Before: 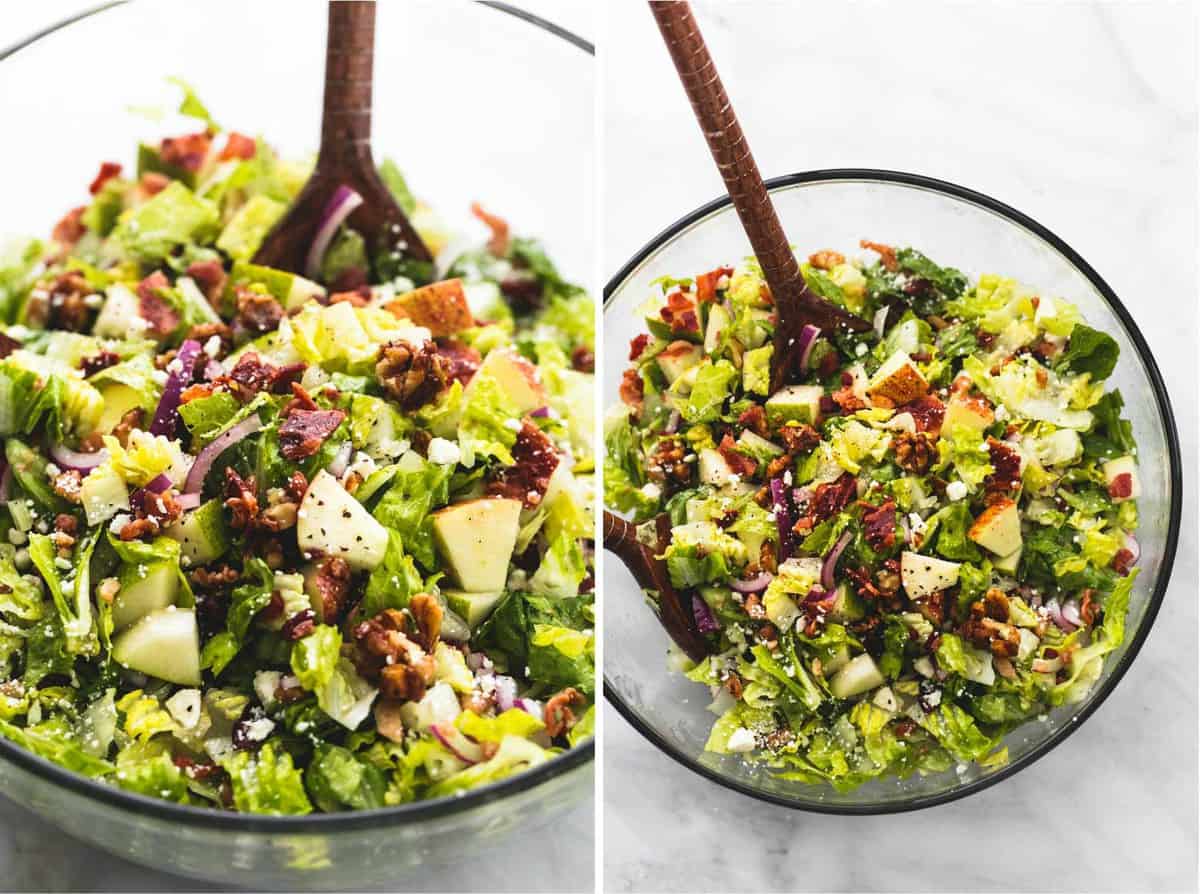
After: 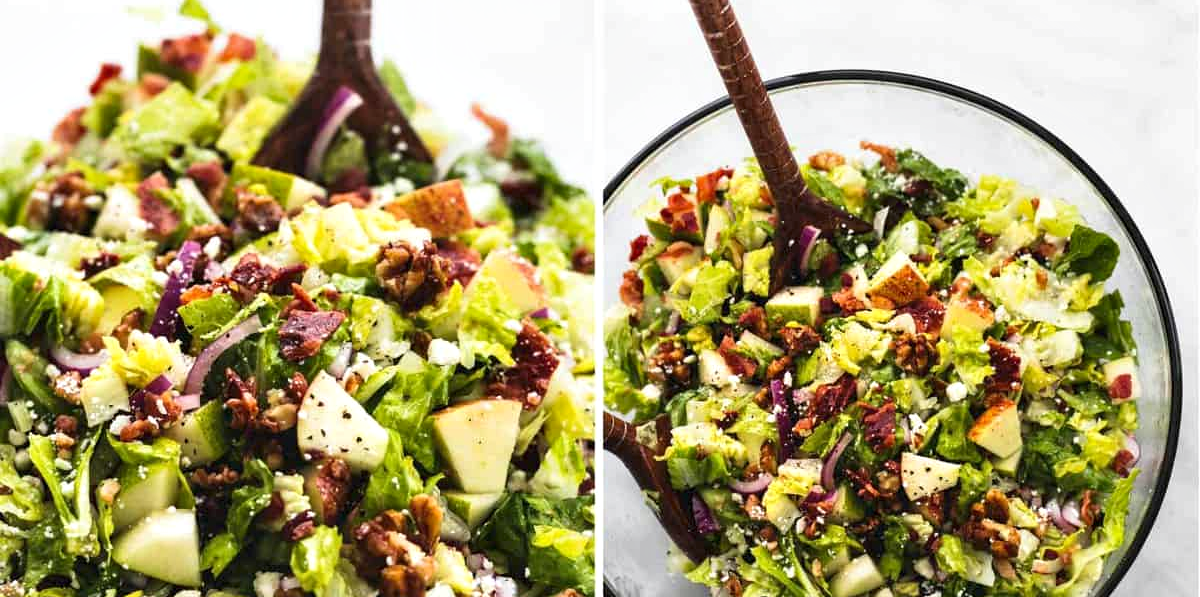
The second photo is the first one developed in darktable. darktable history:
crop: top 11.176%, bottom 21.97%
contrast equalizer: octaves 7, y [[0.6 ×6], [0.55 ×6], [0 ×6], [0 ×6], [0 ×6]], mix 0.28
